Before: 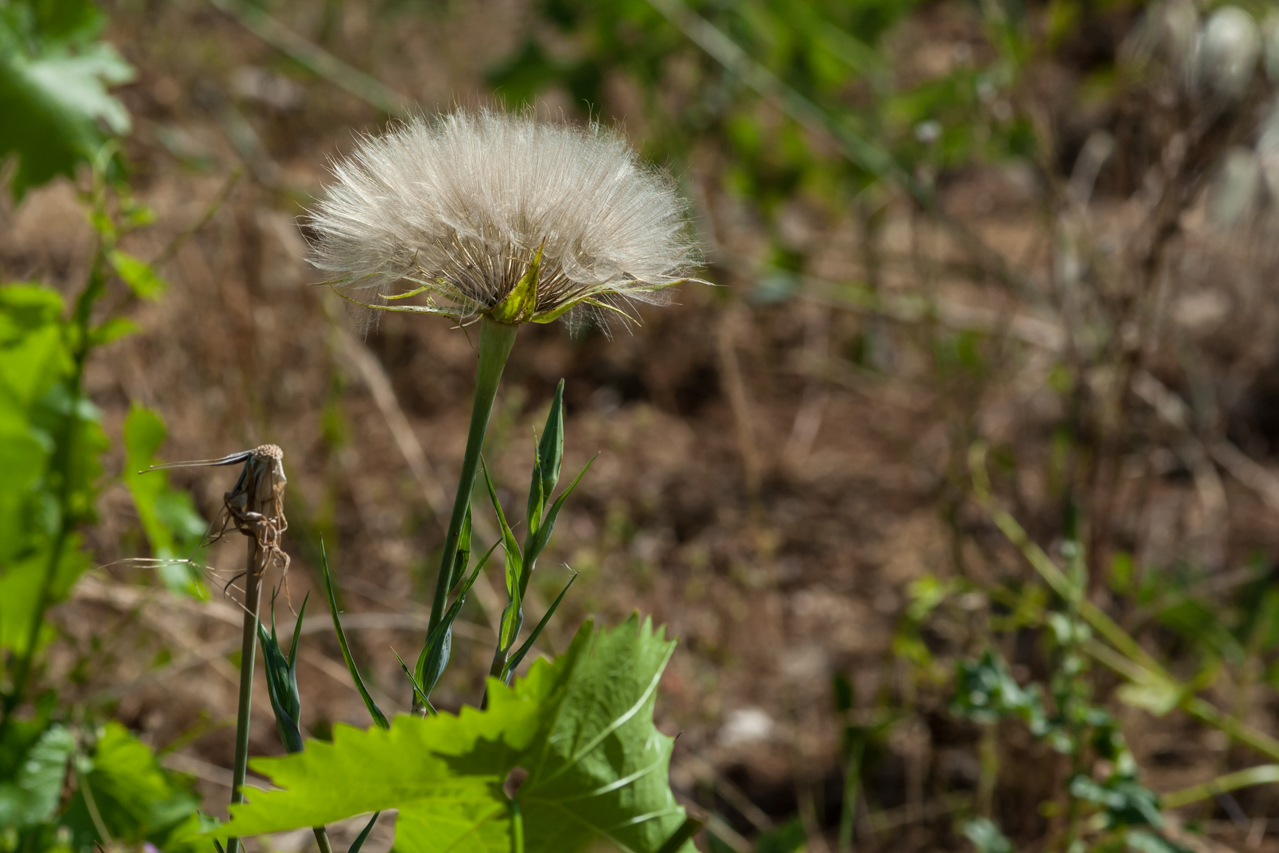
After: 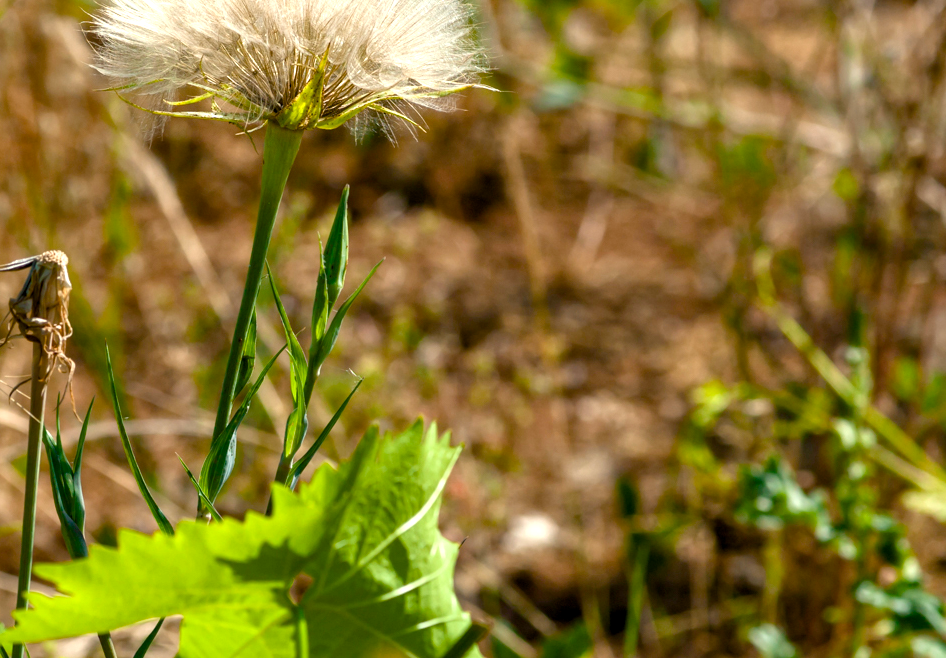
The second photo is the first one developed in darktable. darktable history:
crop: left 16.871%, top 22.857%, right 9.116%
color balance rgb: shadows lift › chroma 1%, shadows lift › hue 240.84°, highlights gain › chroma 2%, highlights gain › hue 73.2°, global offset › luminance -0.5%, perceptual saturation grading › global saturation 20%, perceptual saturation grading › highlights -25%, perceptual saturation grading › shadows 50%, global vibrance 25.26%
exposure: exposure 1 EV, compensate highlight preservation false
shadows and highlights: shadows 37.27, highlights -28.18, soften with gaussian
